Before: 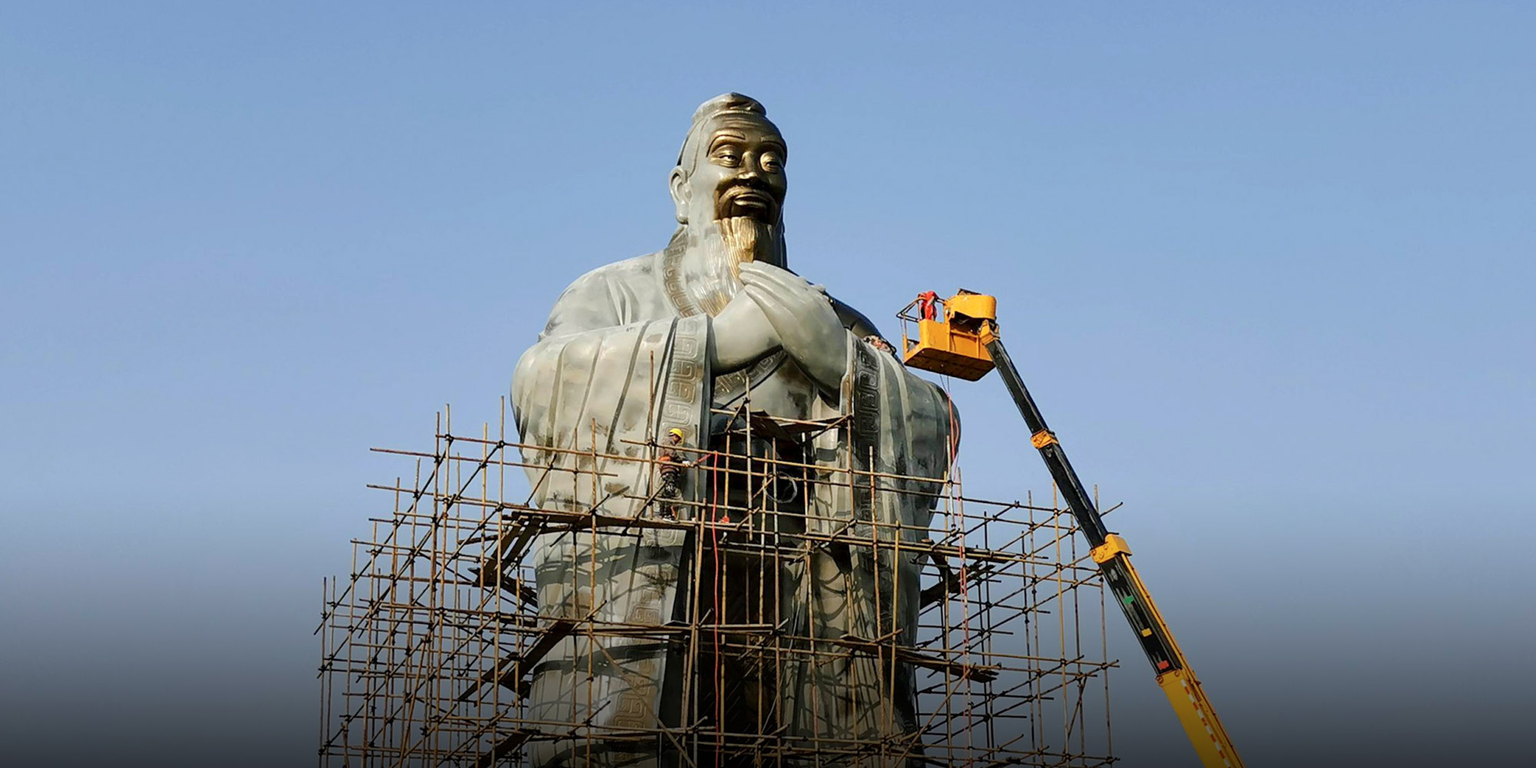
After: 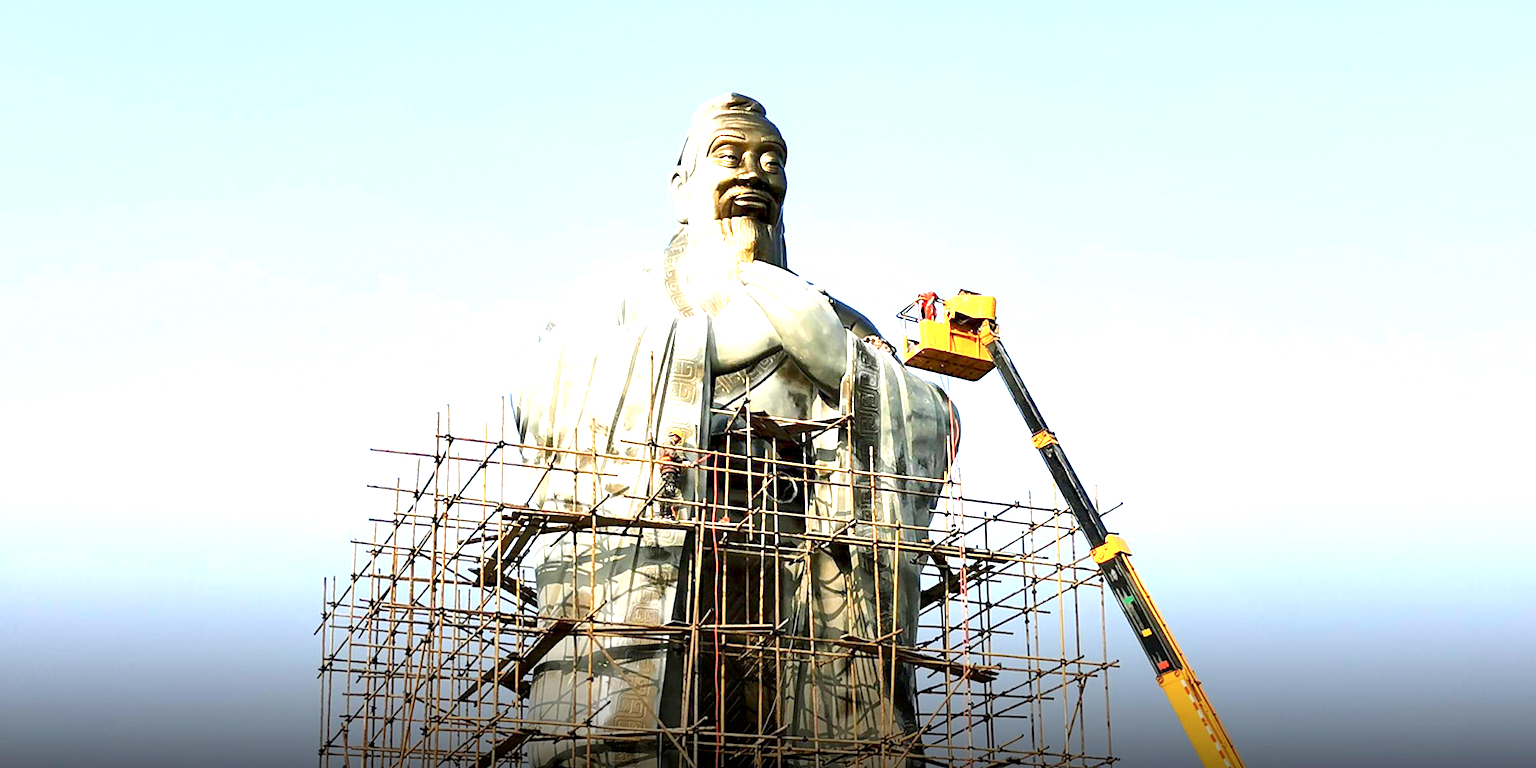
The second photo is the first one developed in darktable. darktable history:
exposure: black level correction 0.001, exposure 1.712 EV, compensate exposure bias true, compensate highlight preservation false
